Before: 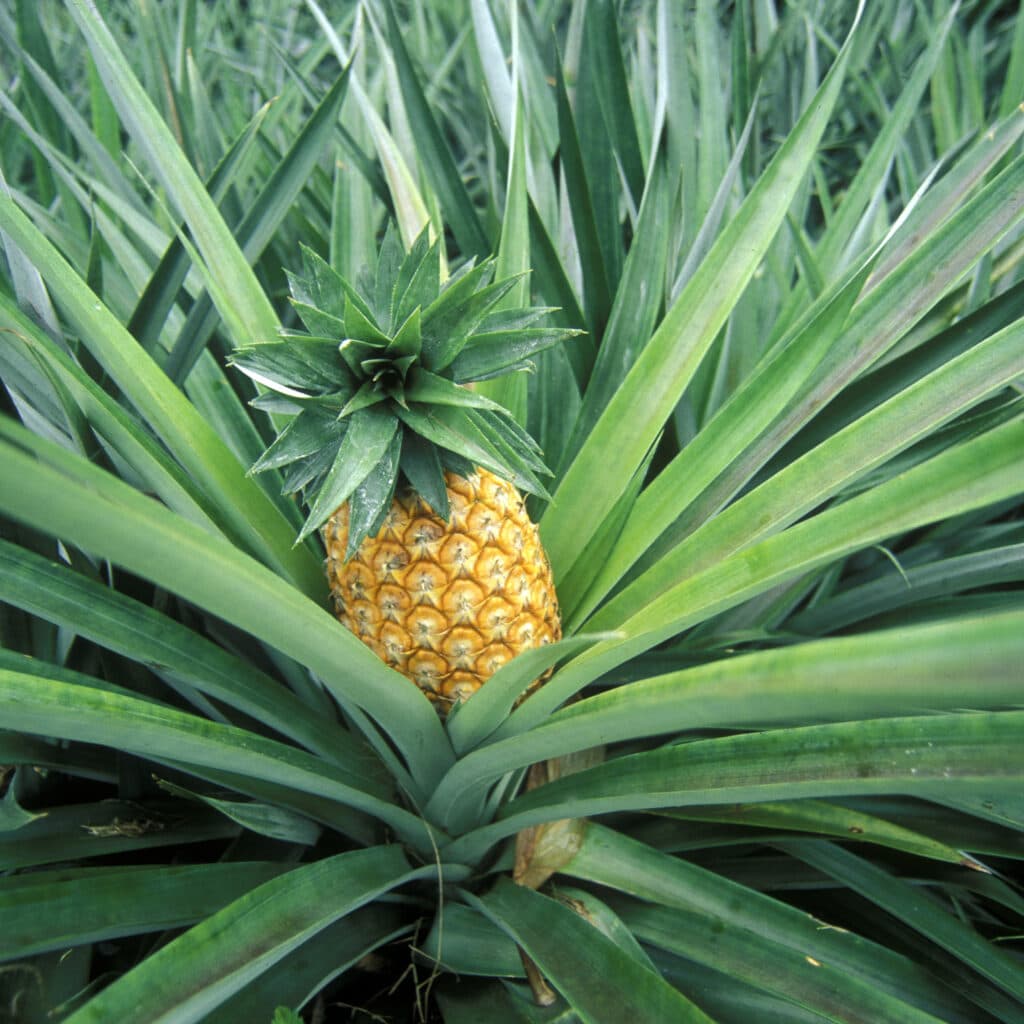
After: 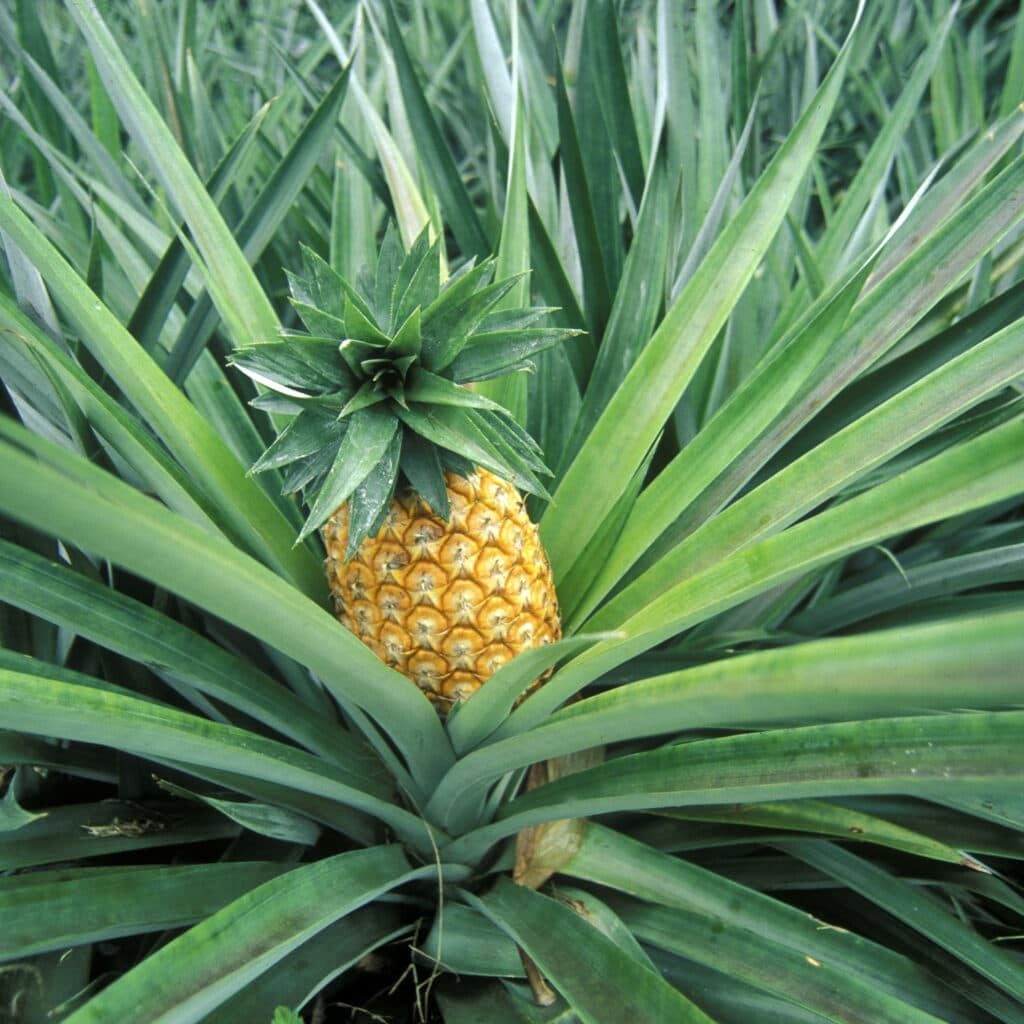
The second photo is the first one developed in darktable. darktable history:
shadows and highlights: shadows 61.07, soften with gaussian
